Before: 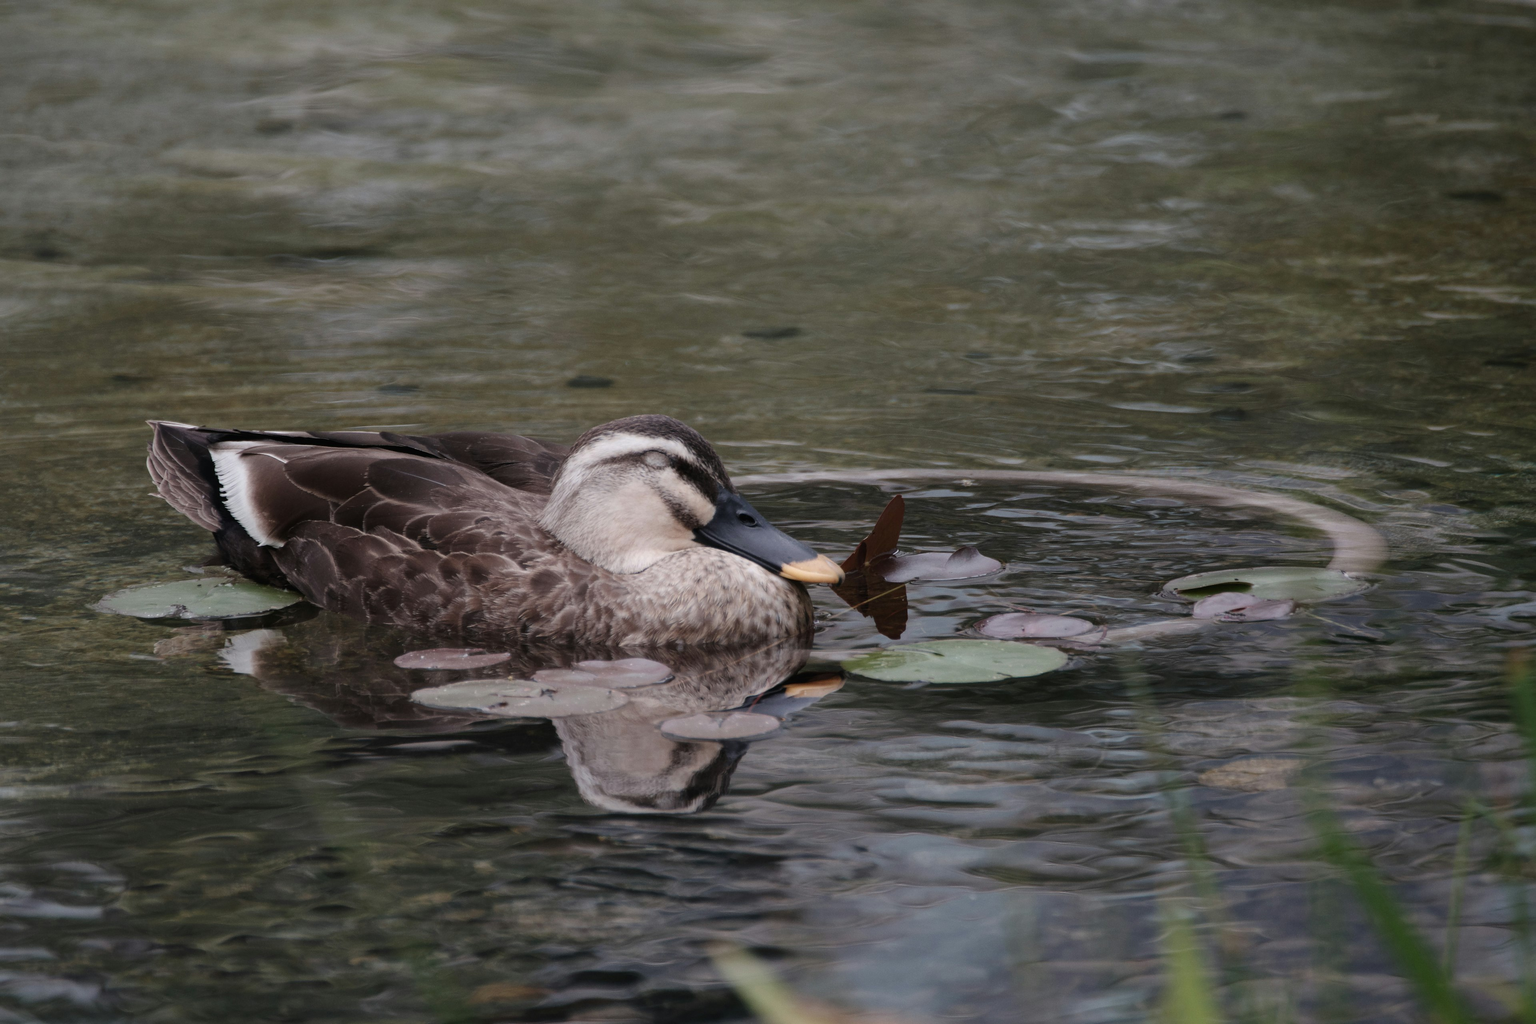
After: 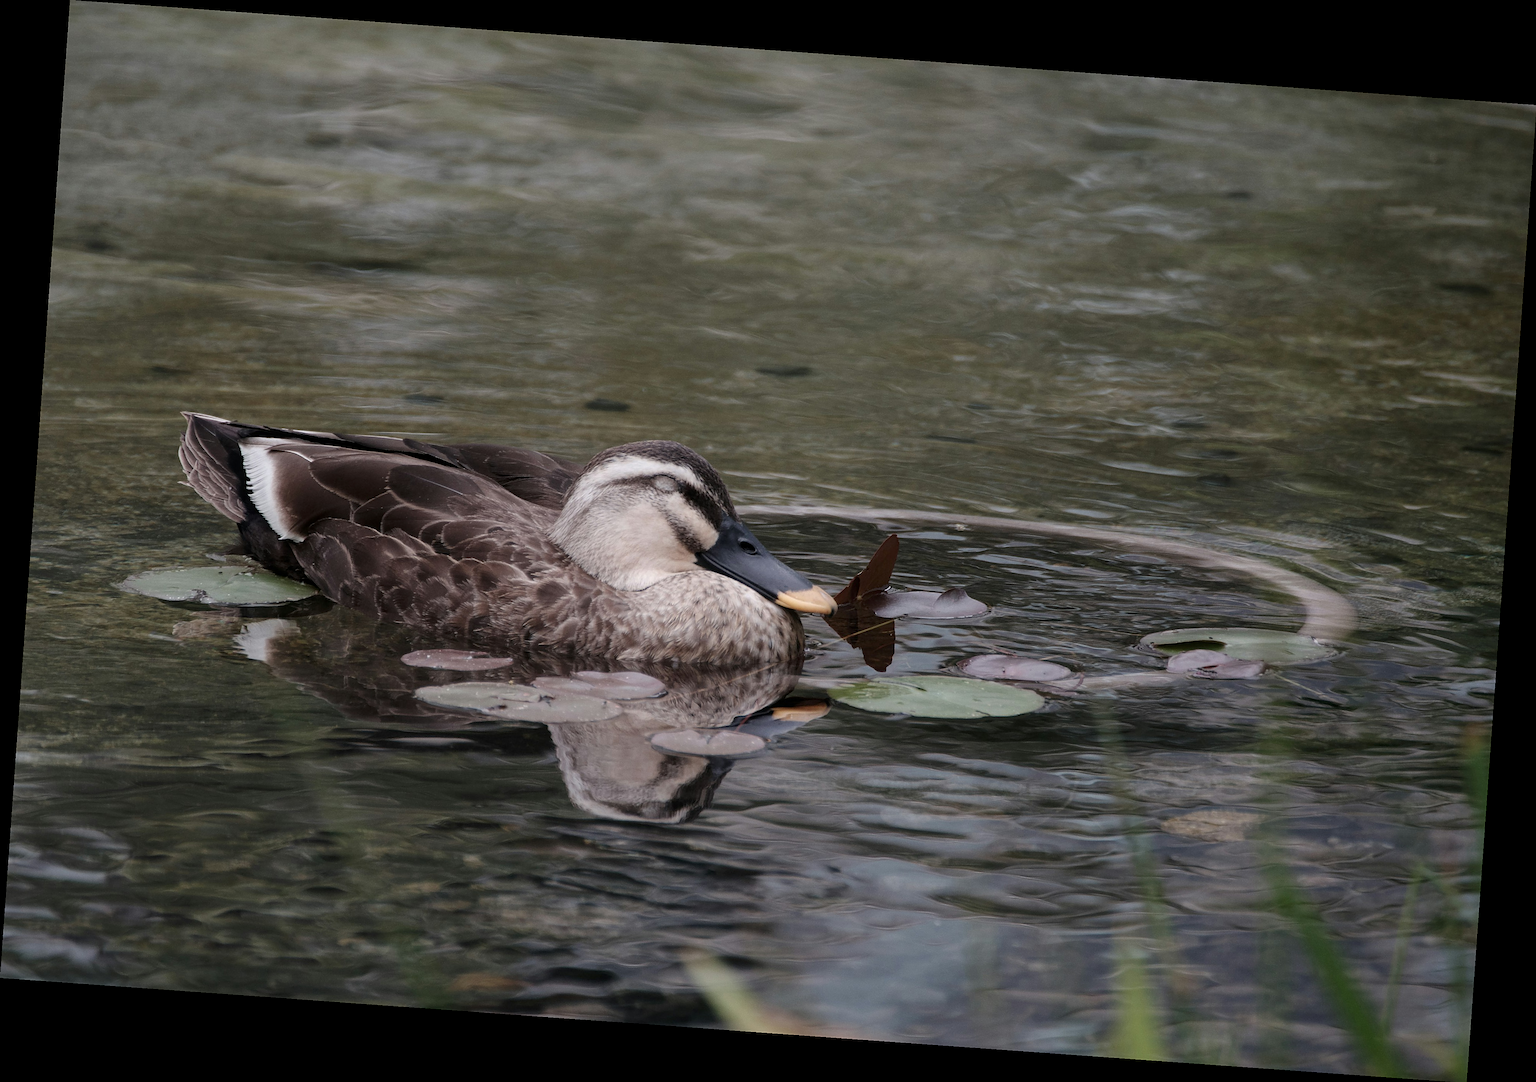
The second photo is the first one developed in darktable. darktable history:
sharpen: on, module defaults
rotate and perspective: rotation 4.1°, automatic cropping off
local contrast: highlights 100%, shadows 100%, detail 120%, midtone range 0.2
